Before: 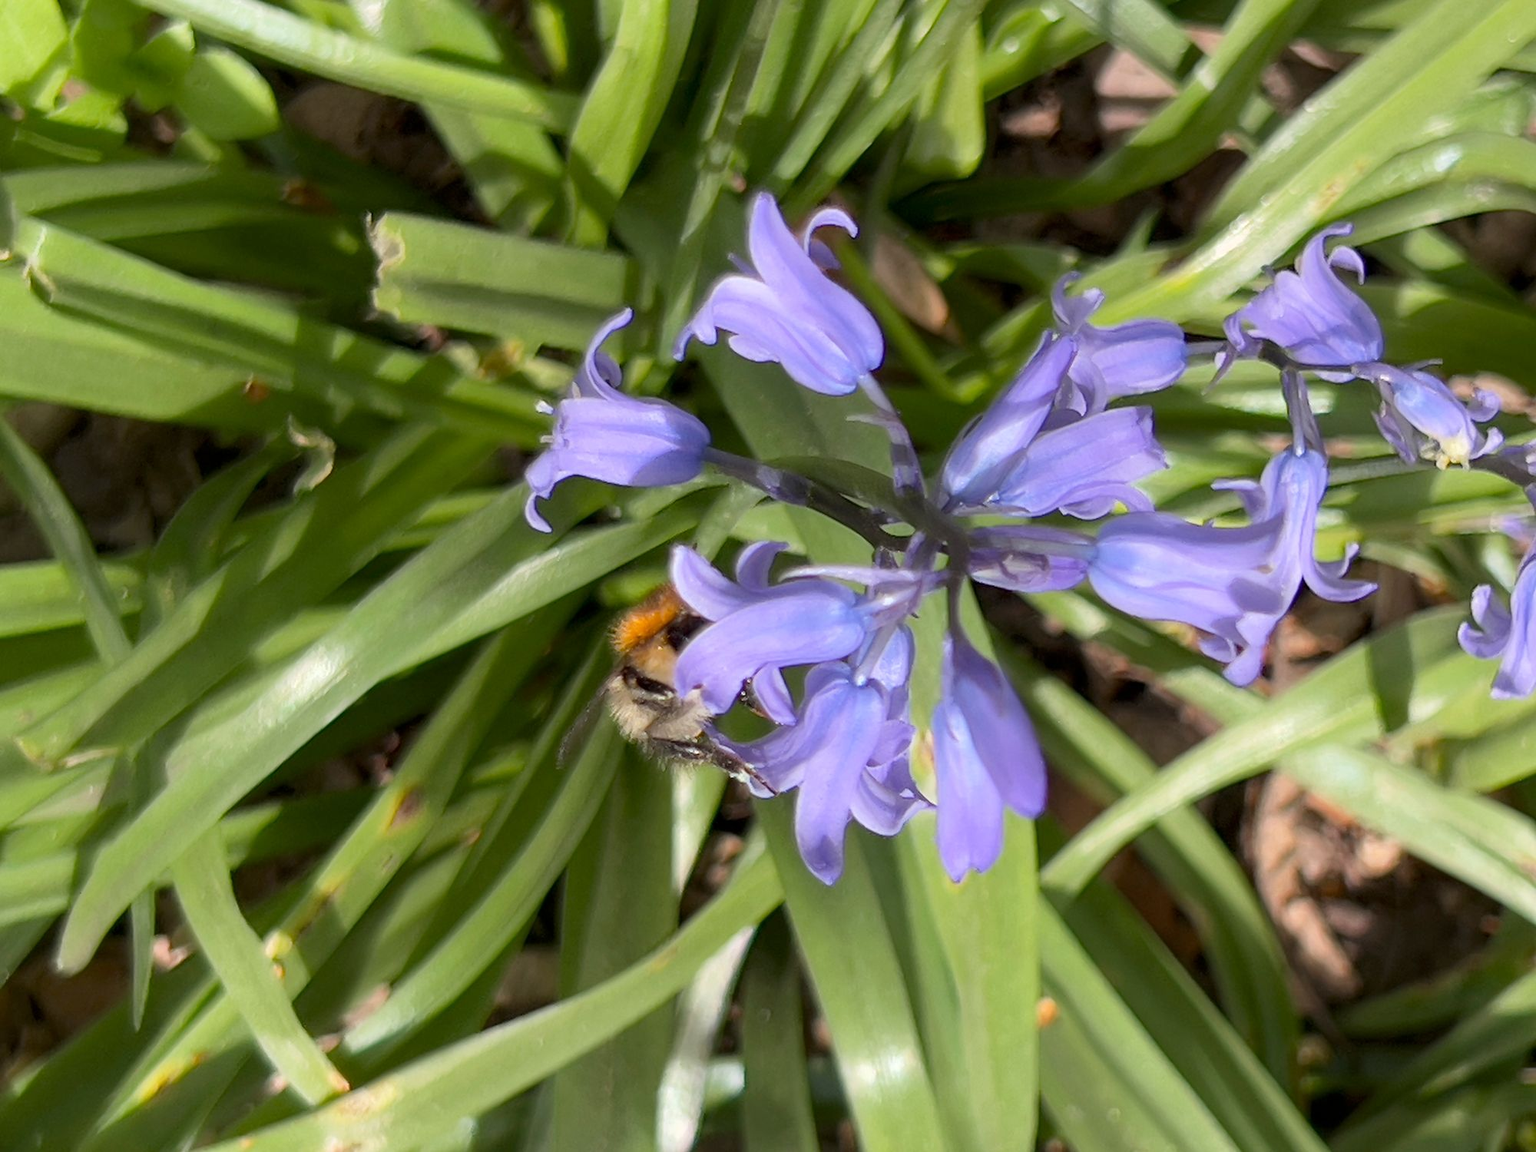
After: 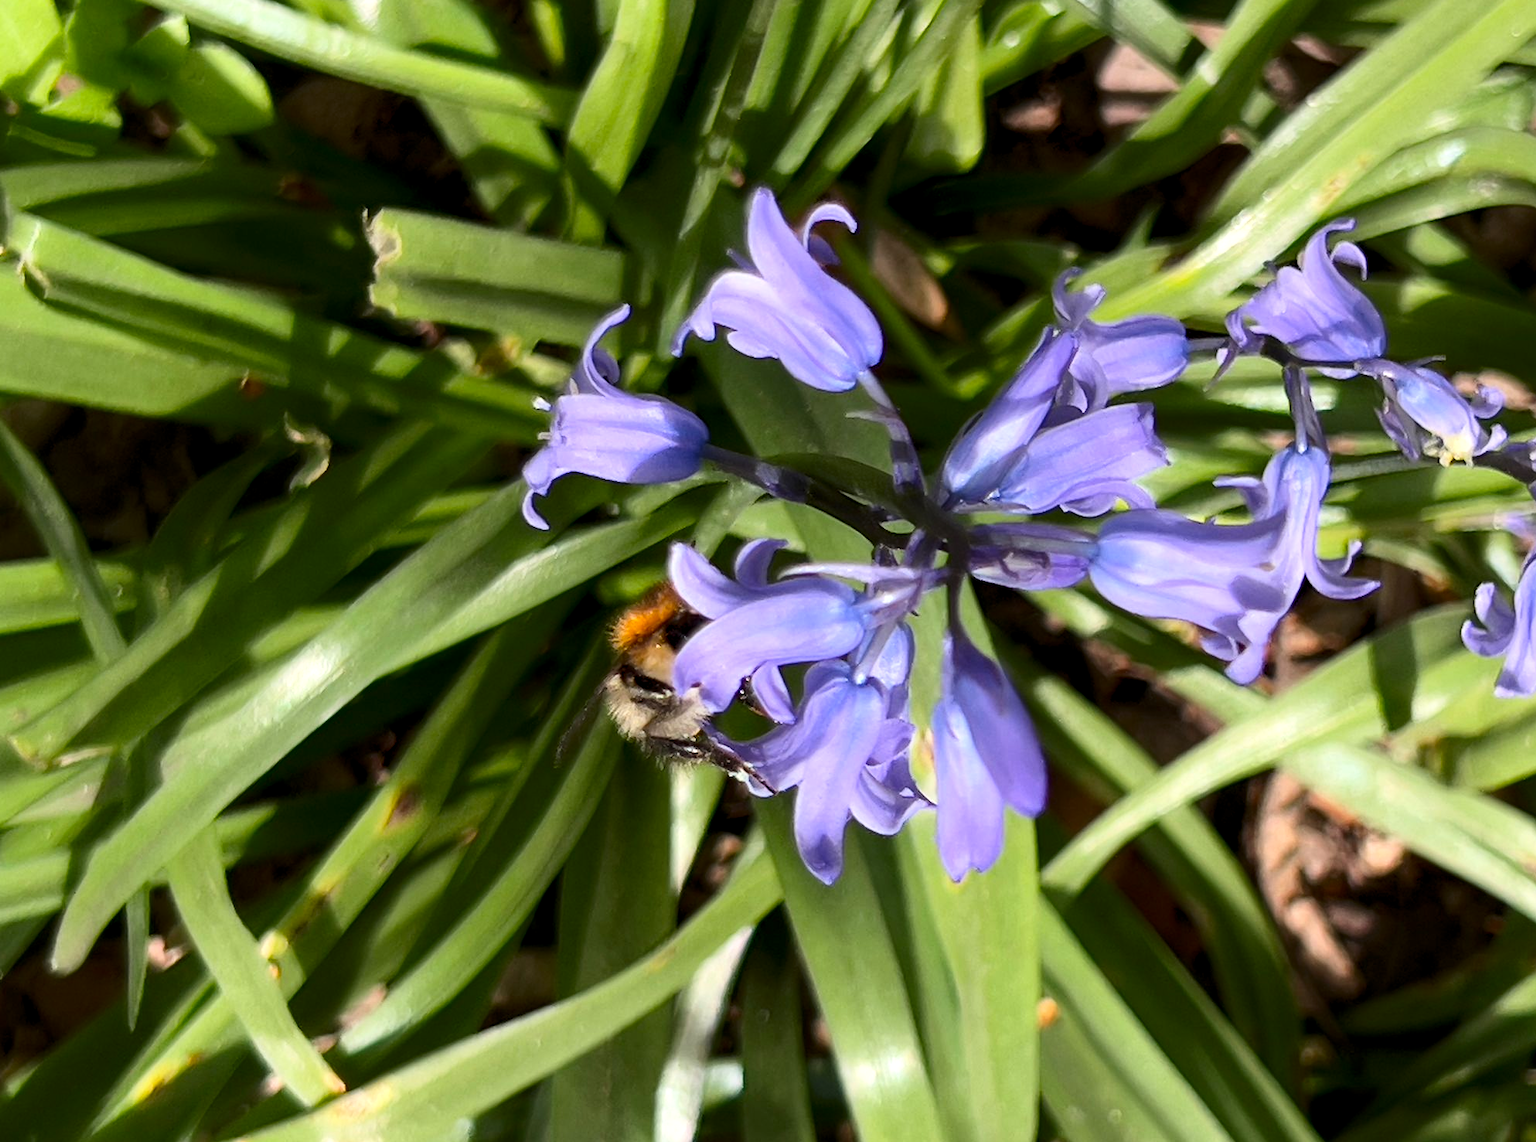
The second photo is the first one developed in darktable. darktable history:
levels: levels [0.016, 0.484, 0.953]
crop: left 0.425%, top 0.598%, right 0.205%, bottom 0.854%
contrast brightness saturation: contrast 0.204, brightness -0.105, saturation 0.096
